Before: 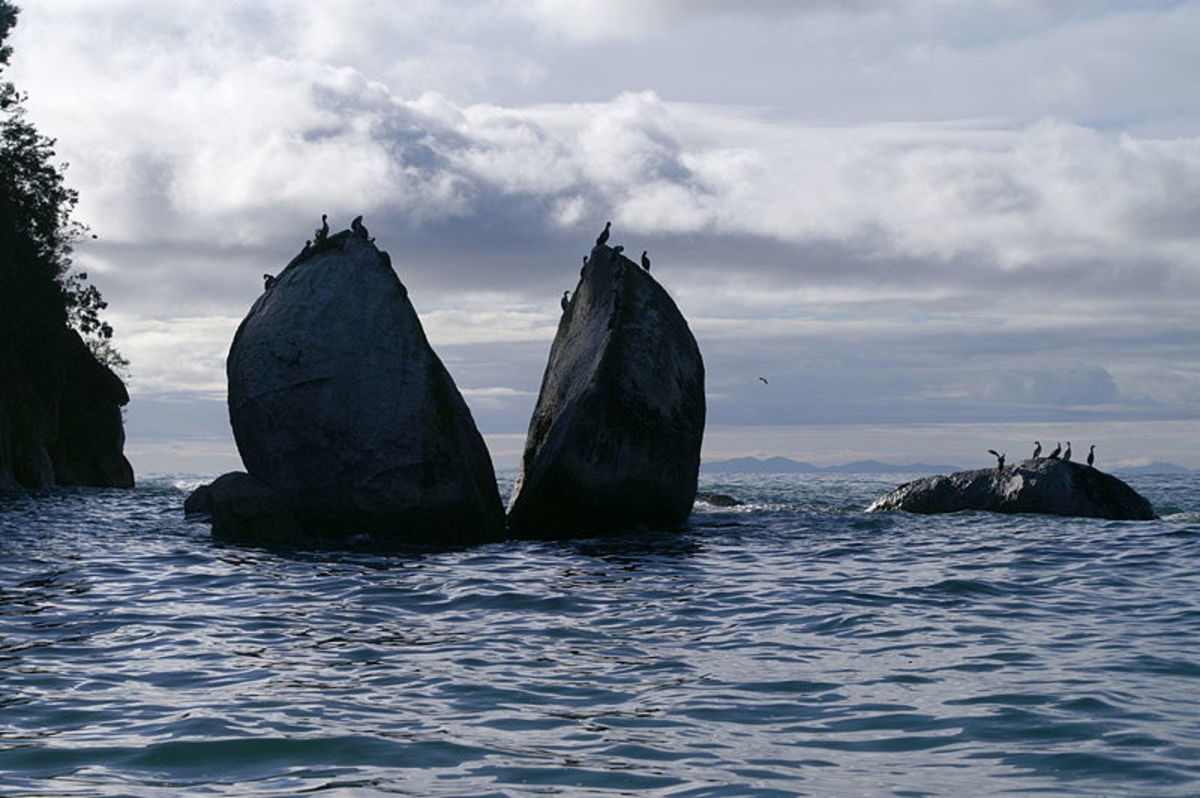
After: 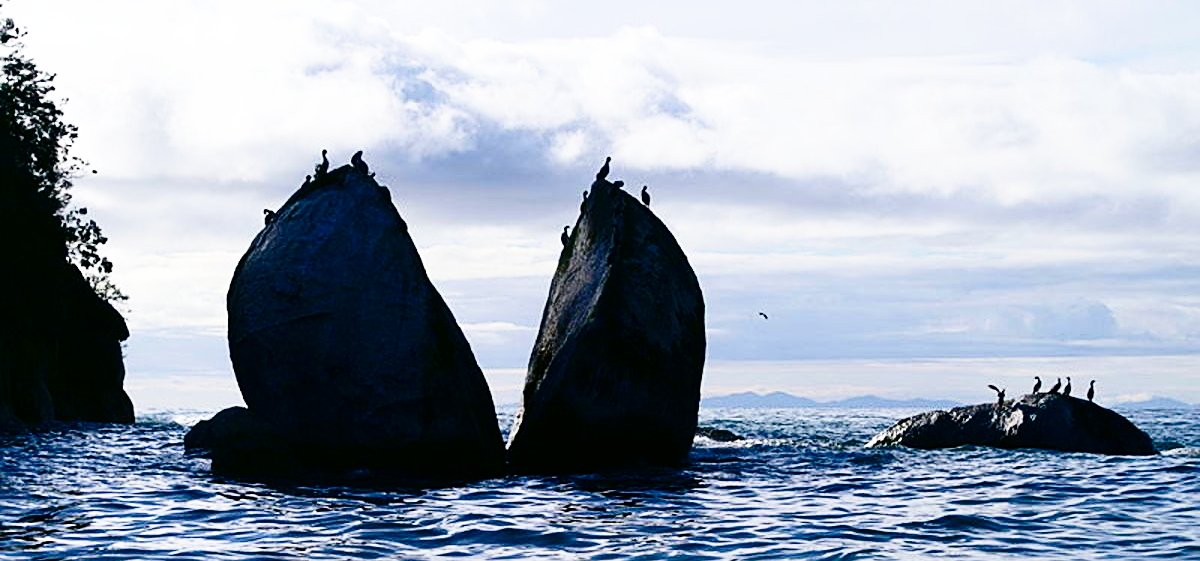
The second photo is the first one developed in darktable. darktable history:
crop and rotate: top 8.222%, bottom 21.392%
contrast brightness saturation: contrast 0.19, brightness -0.1, saturation 0.214
base curve: curves: ch0 [(0, 0) (0.028, 0.03) (0.105, 0.232) (0.387, 0.748) (0.754, 0.968) (1, 1)], preserve colors none
sharpen: on, module defaults
